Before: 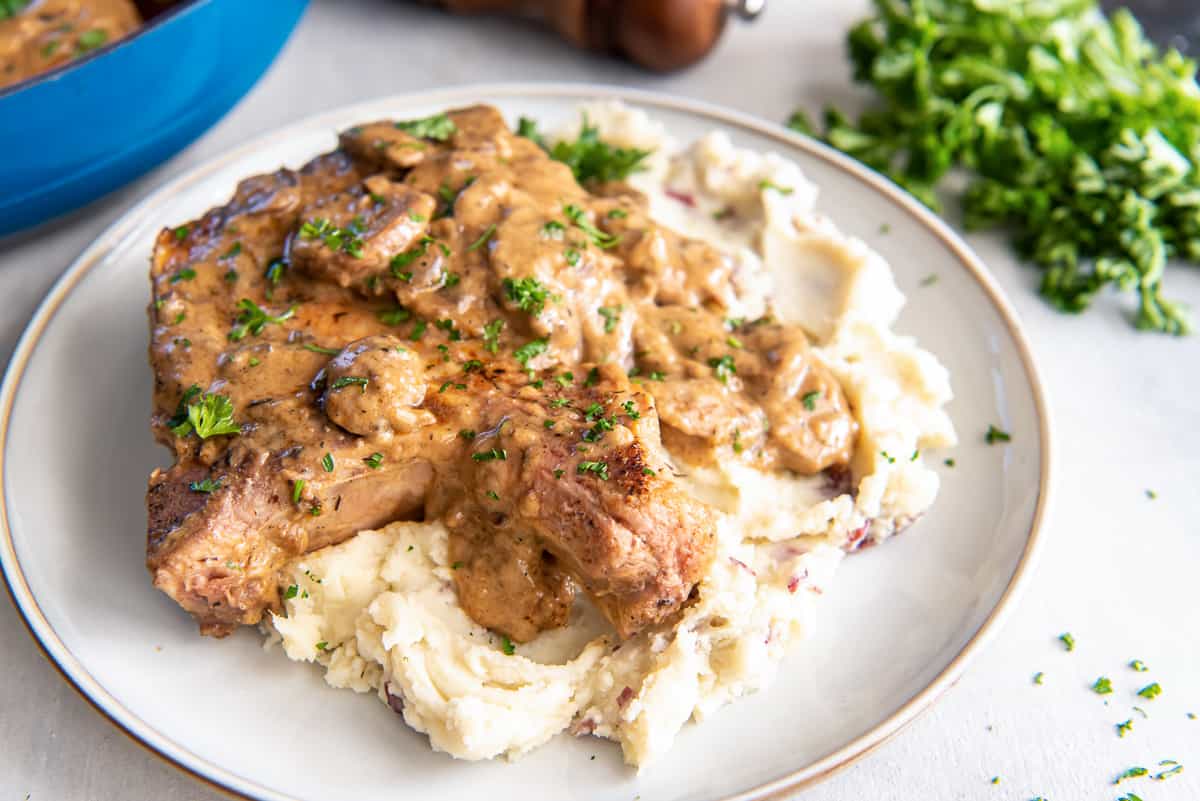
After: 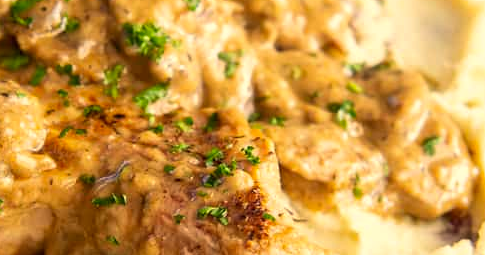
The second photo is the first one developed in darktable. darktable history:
color correction: highlights a* 2.28, highlights b* 23.13
crop: left 31.712%, top 31.849%, right 27.822%, bottom 36.302%
